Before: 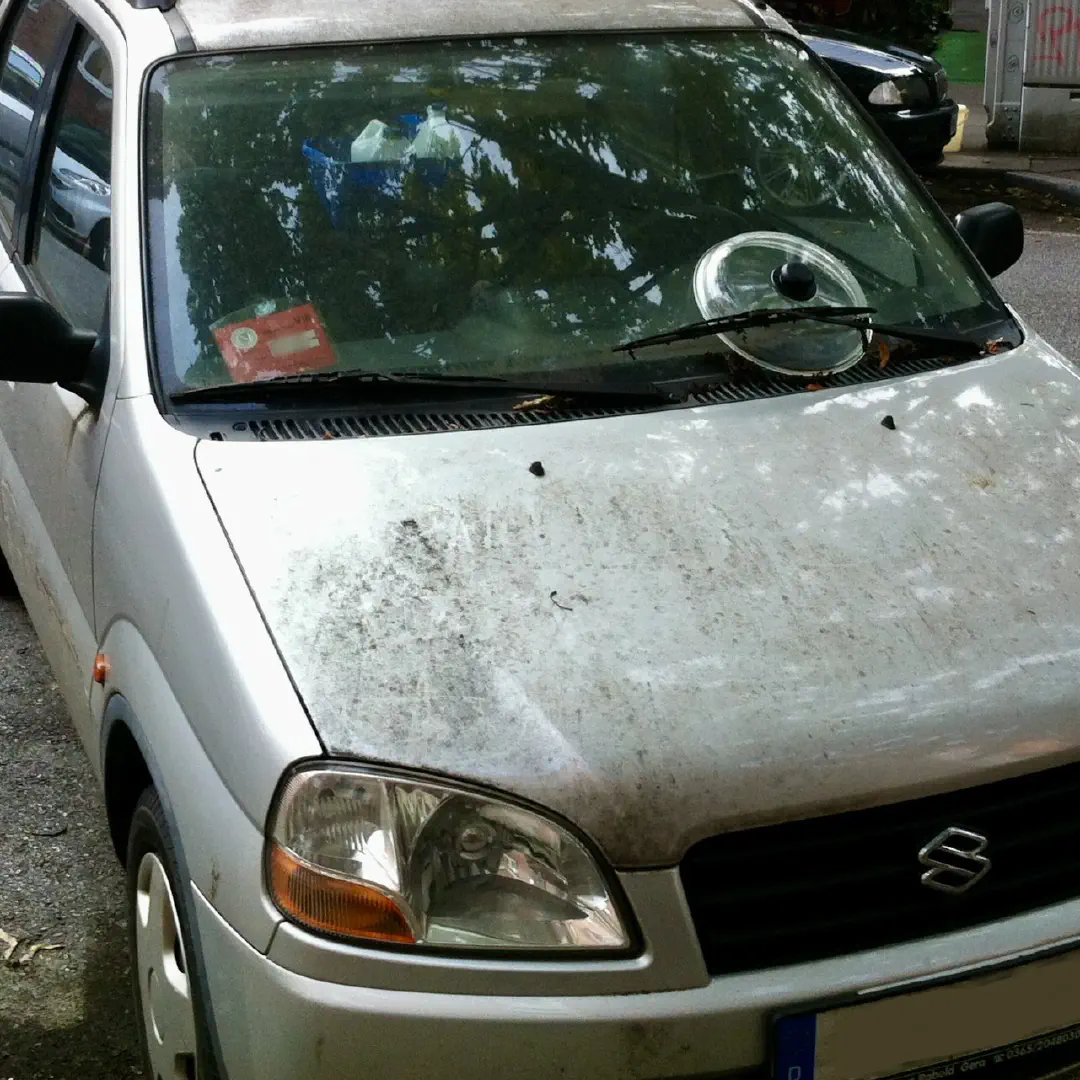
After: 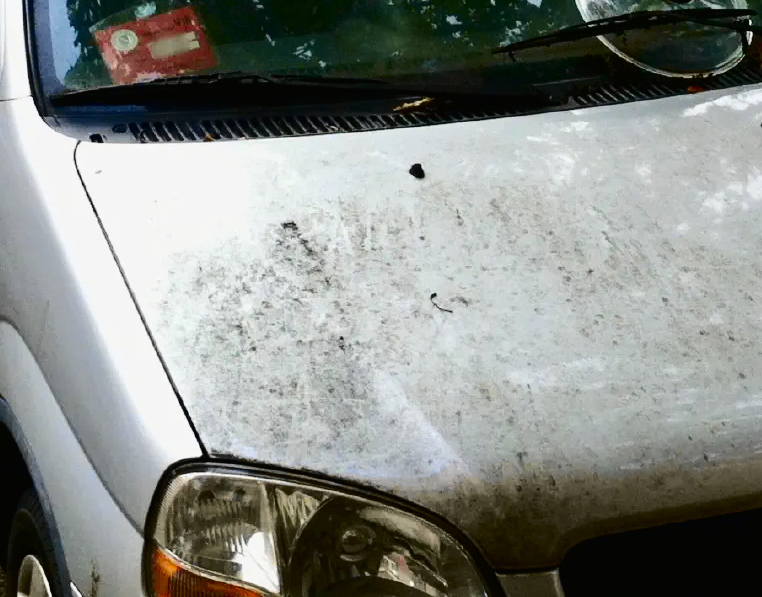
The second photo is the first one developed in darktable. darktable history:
tone curve: curves: ch0 [(0, 0.01) (0.097, 0.07) (0.204, 0.173) (0.447, 0.517) (0.539, 0.624) (0.733, 0.791) (0.879, 0.898) (1, 0.98)]; ch1 [(0, 0) (0.393, 0.415) (0.447, 0.448) (0.485, 0.494) (0.523, 0.509) (0.545, 0.544) (0.574, 0.578) (0.648, 0.674) (1, 1)]; ch2 [(0, 0) (0.369, 0.388) (0.449, 0.431) (0.499, 0.5) (0.521, 0.517) (0.53, 0.54) (0.564, 0.569) (0.674, 0.735) (1, 1)], color space Lab, independent channels, preserve colors none
contrast brightness saturation: contrast 0.12, brightness -0.12, saturation 0.2
crop: left 11.123%, top 27.61%, right 18.3%, bottom 17.034%
